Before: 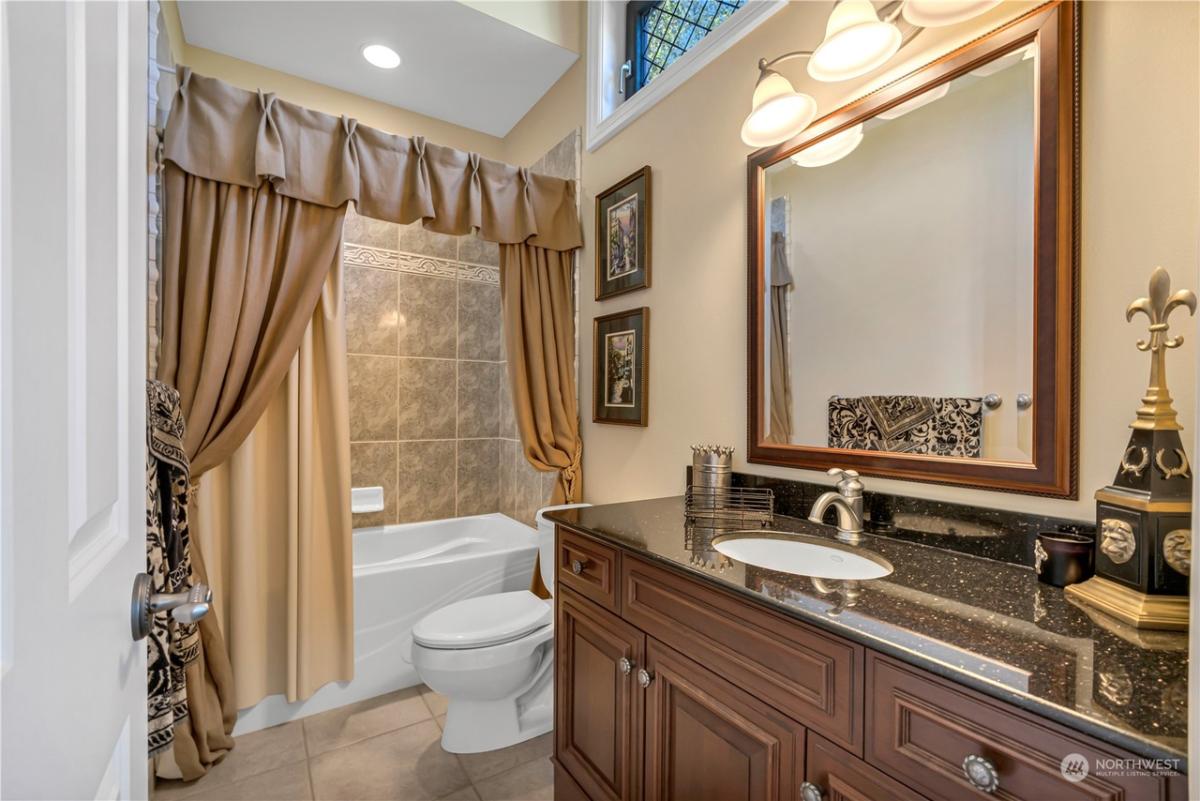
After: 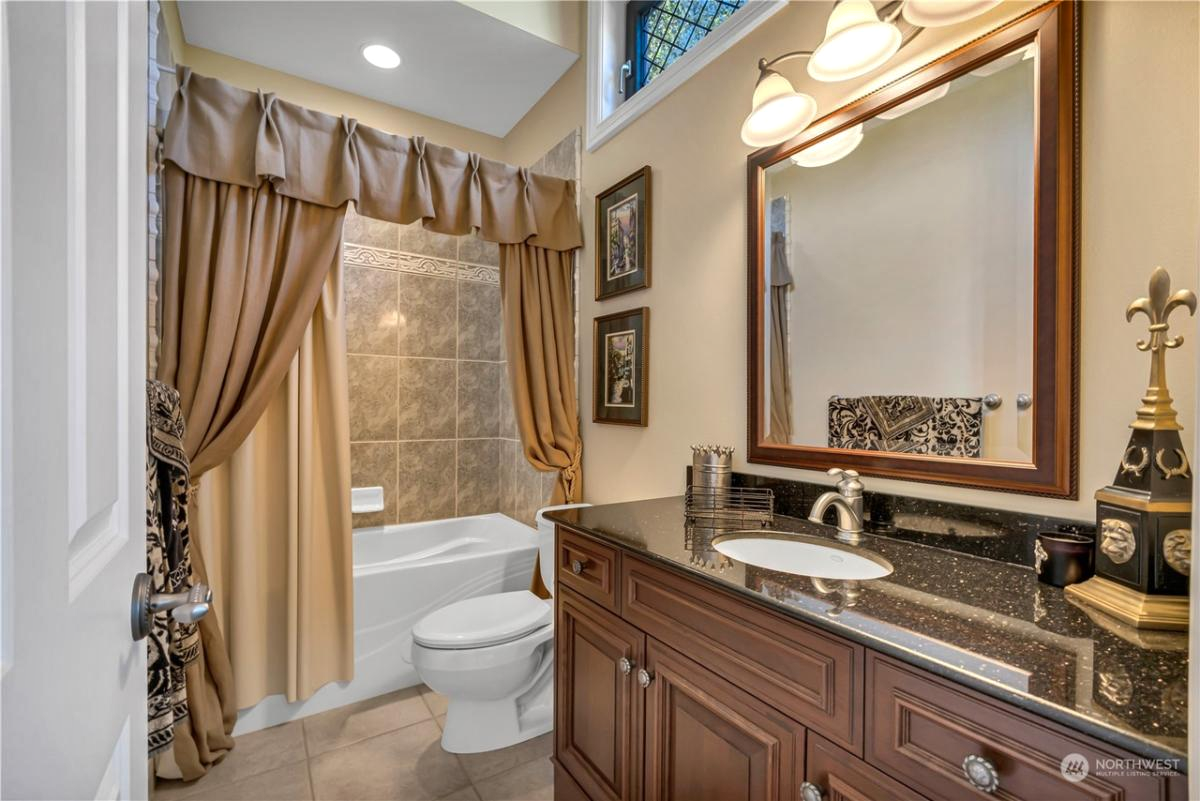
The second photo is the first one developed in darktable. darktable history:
shadows and highlights: white point adjustment 1.01, highlights color adjustment 46.32%, soften with gaussian
